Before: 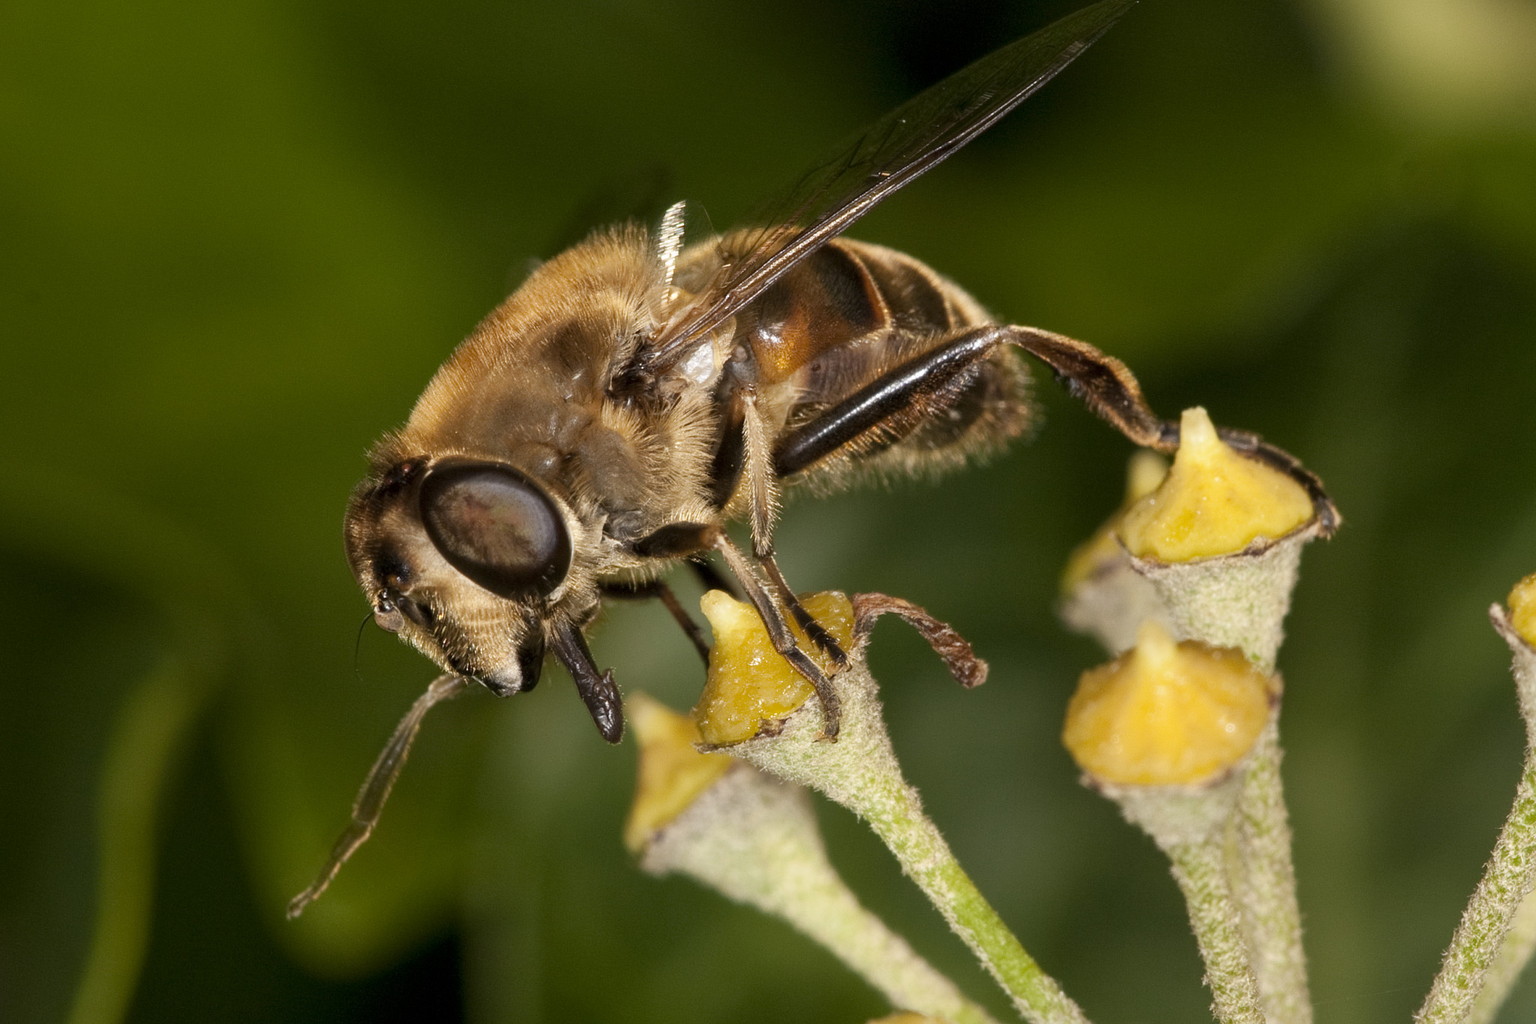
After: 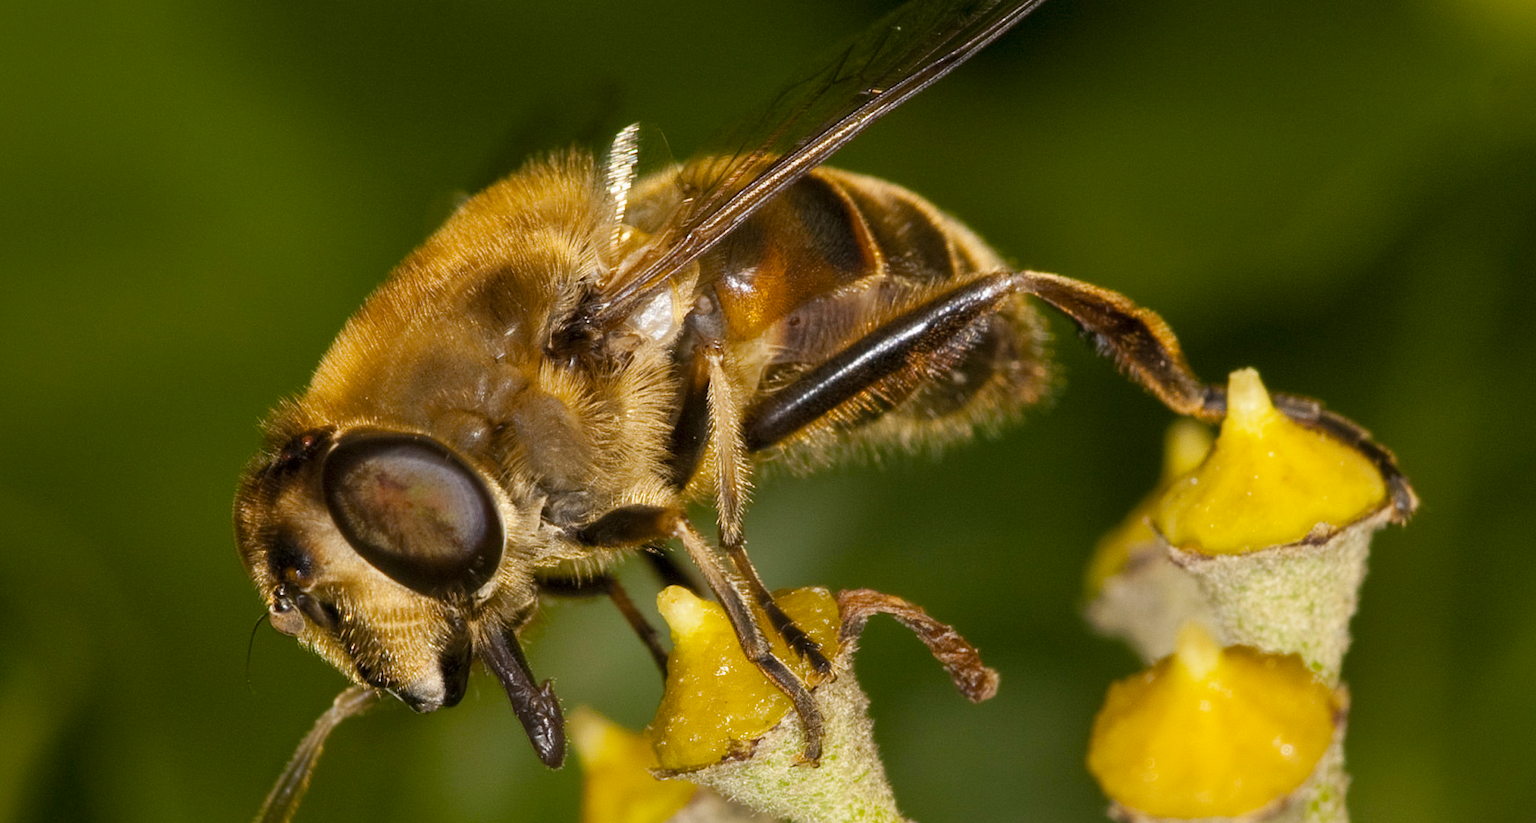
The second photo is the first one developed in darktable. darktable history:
color balance rgb: perceptual saturation grading › global saturation 30.313%, global vibrance 20%
shadows and highlights: shadows 25.91, highlights -24.88, highlights color adjustment 0.757%
crop and rotate: left 9.653%, top 9.537%, right 6.182%, bottom 22.797%
